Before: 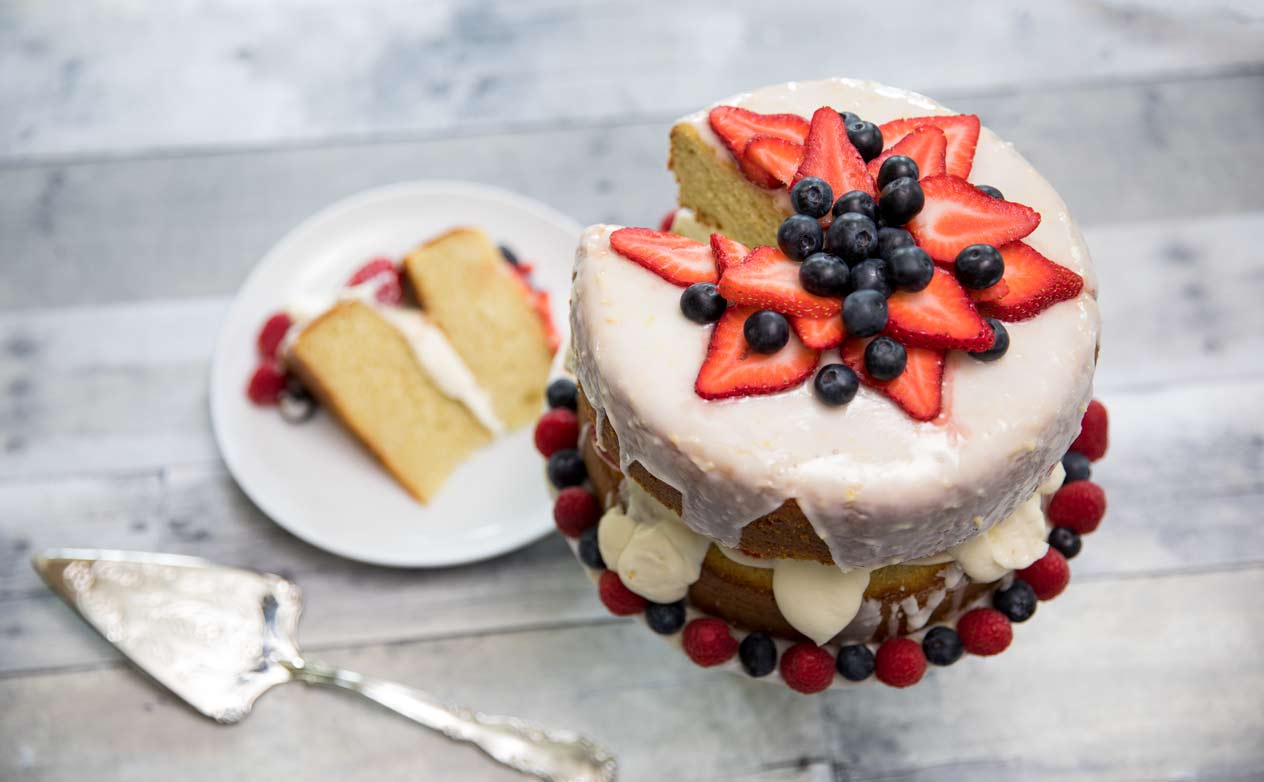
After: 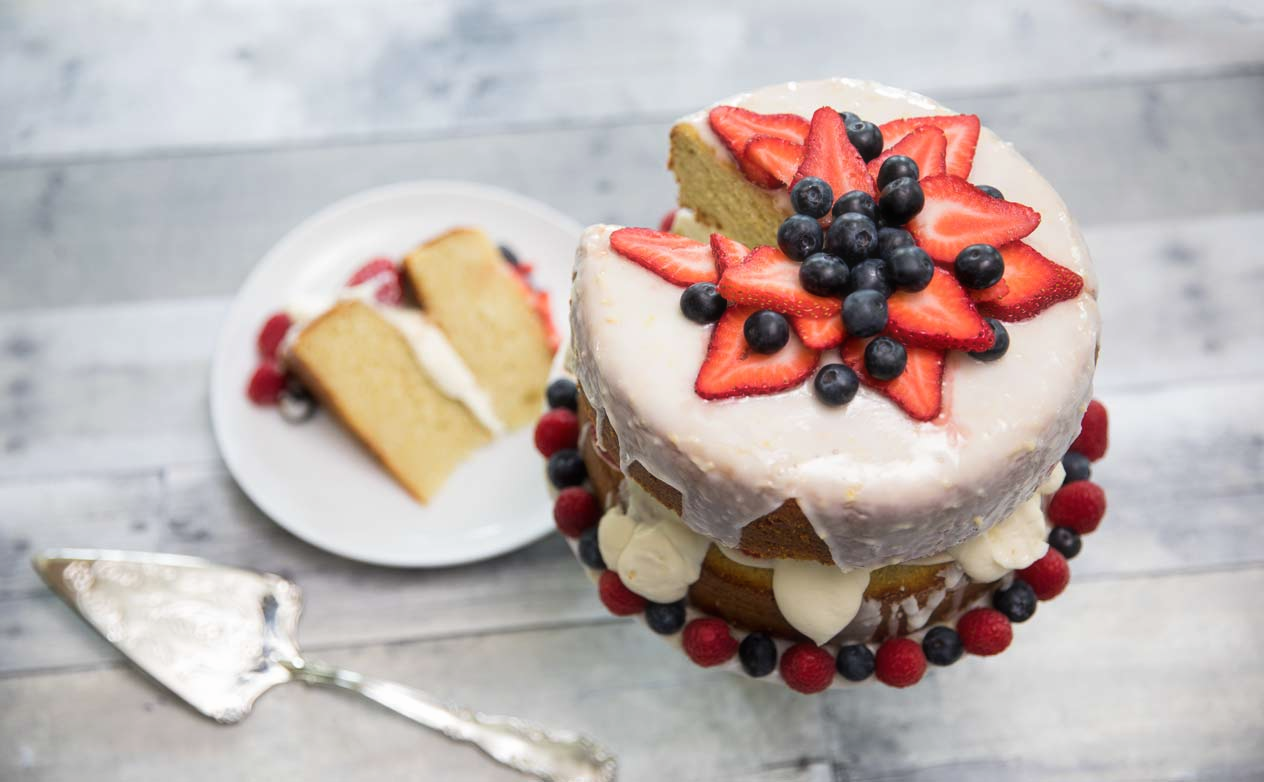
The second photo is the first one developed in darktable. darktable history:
haze removal: strength -0.099, compatibility mode true, adaptive false
